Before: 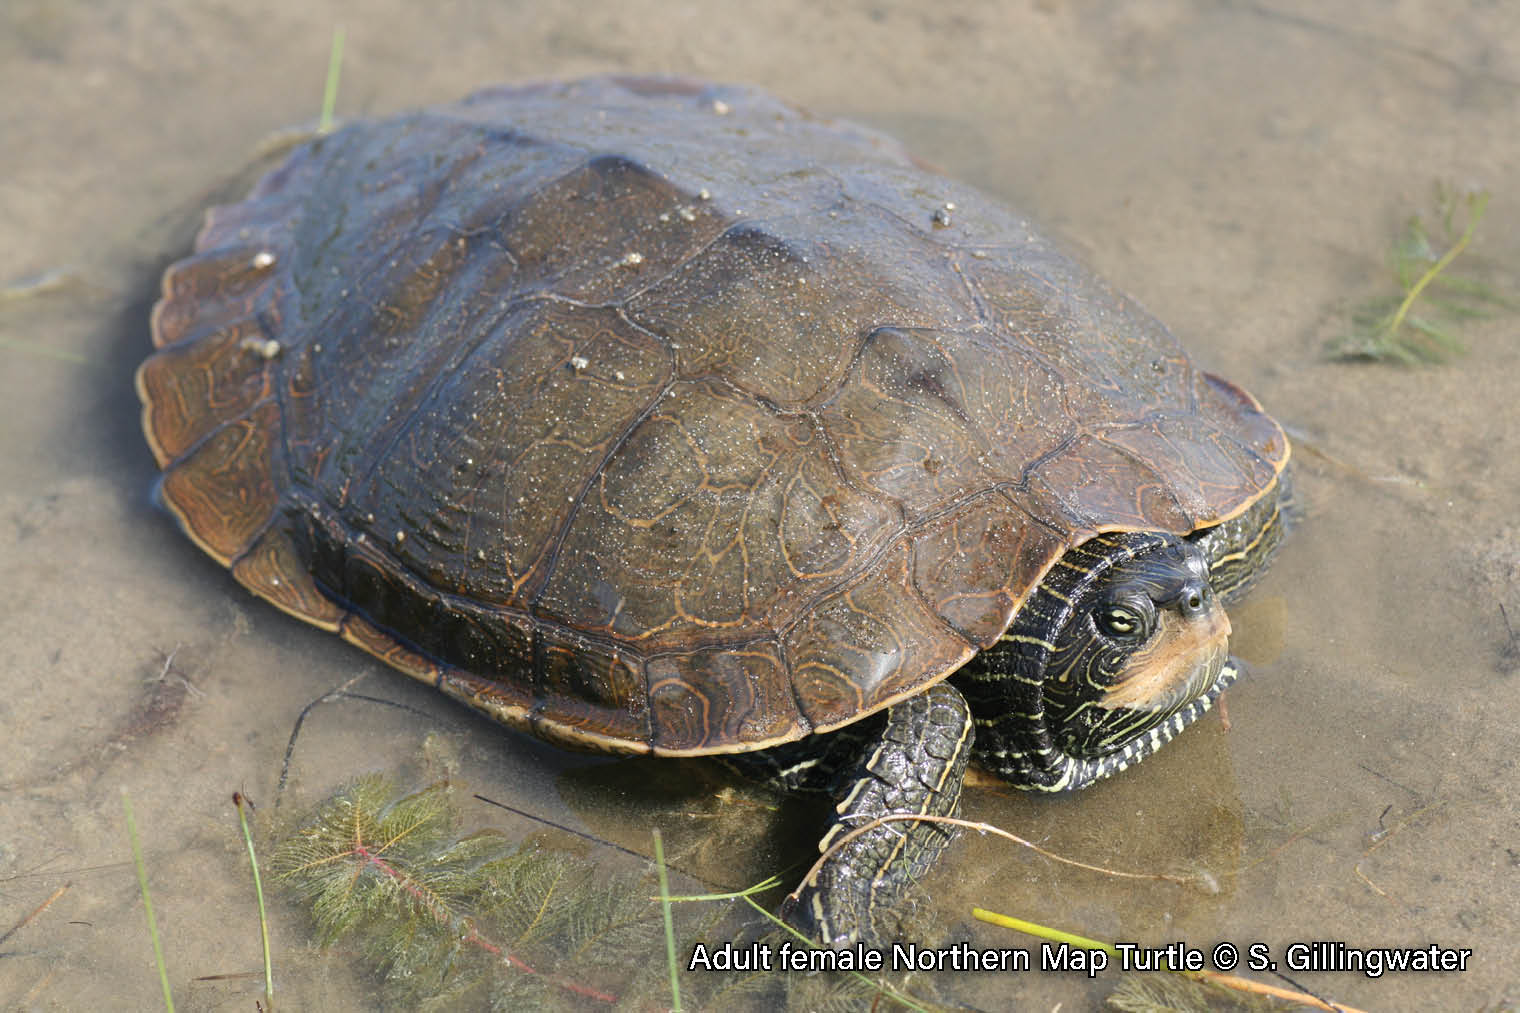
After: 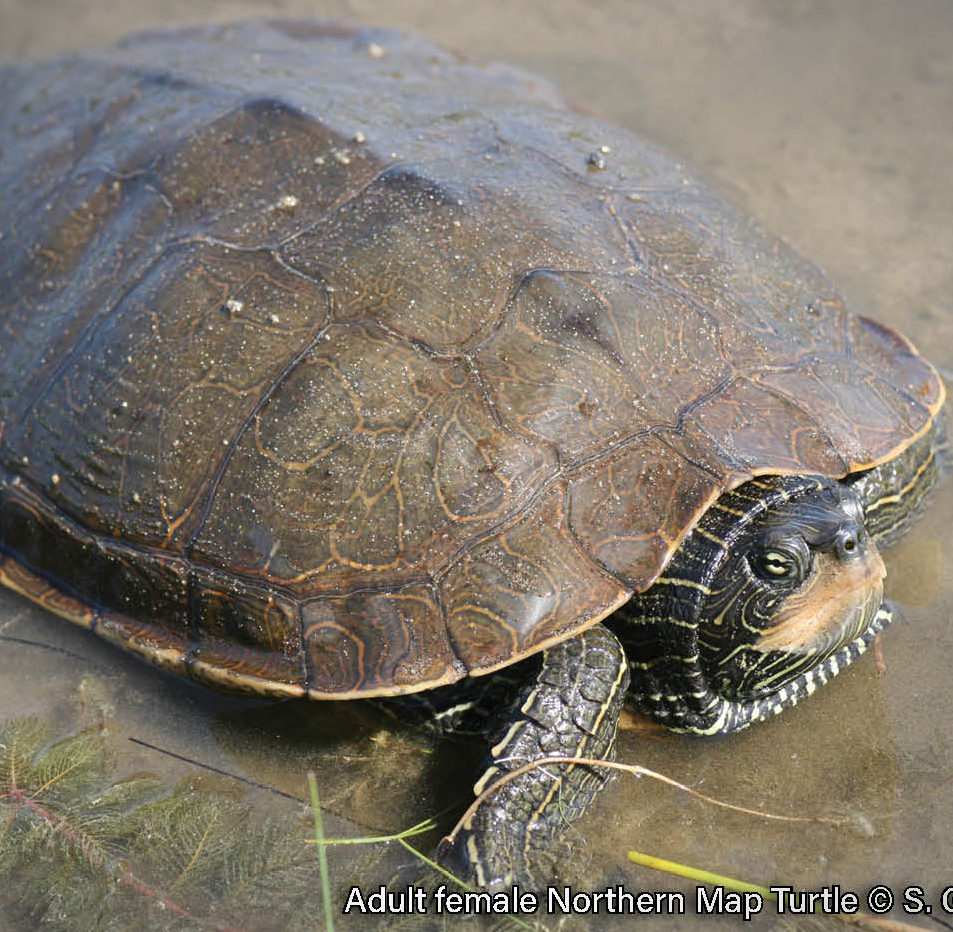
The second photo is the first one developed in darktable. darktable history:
crop and rotate: left 22.749%, top 5.647%, right 14.495%, bottom 2.346%
vignetting: fall-off start 100.66%, fall-off radius 70.91%, width/height ratio 1.173
